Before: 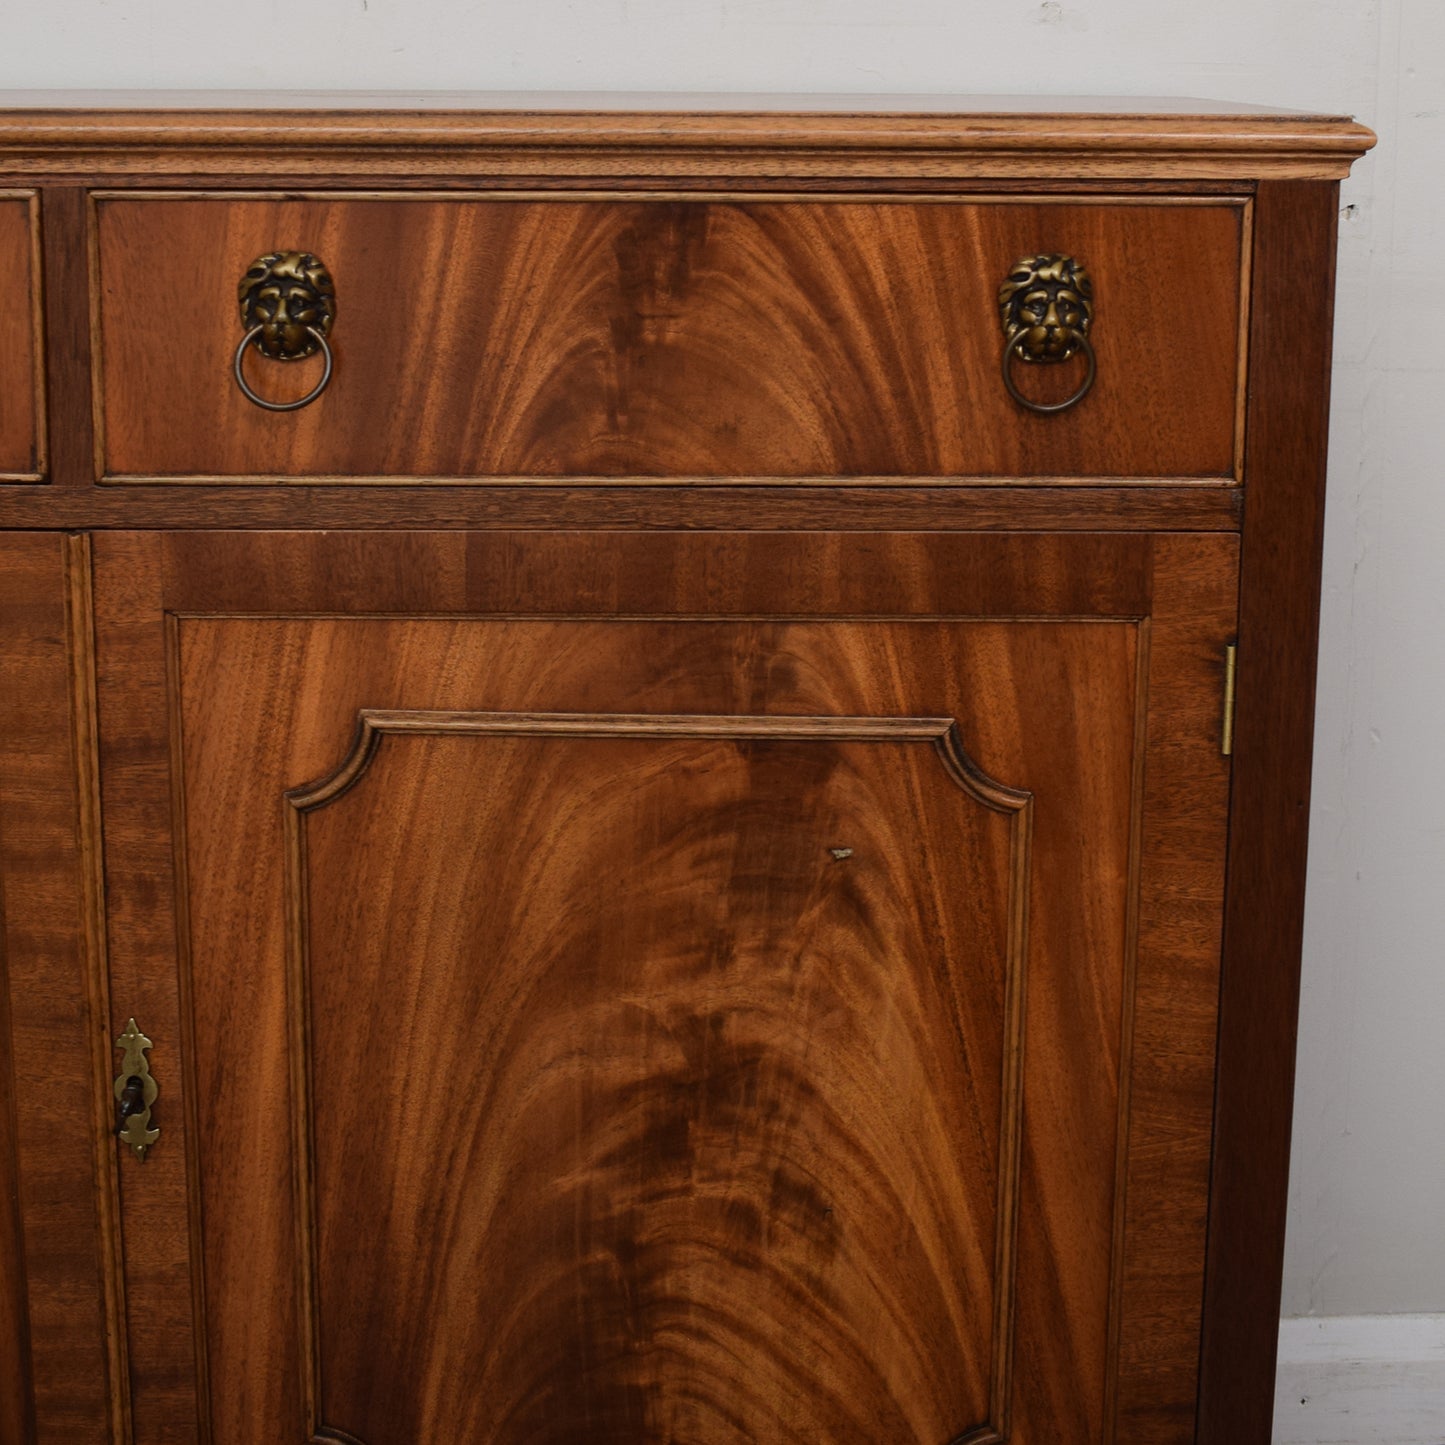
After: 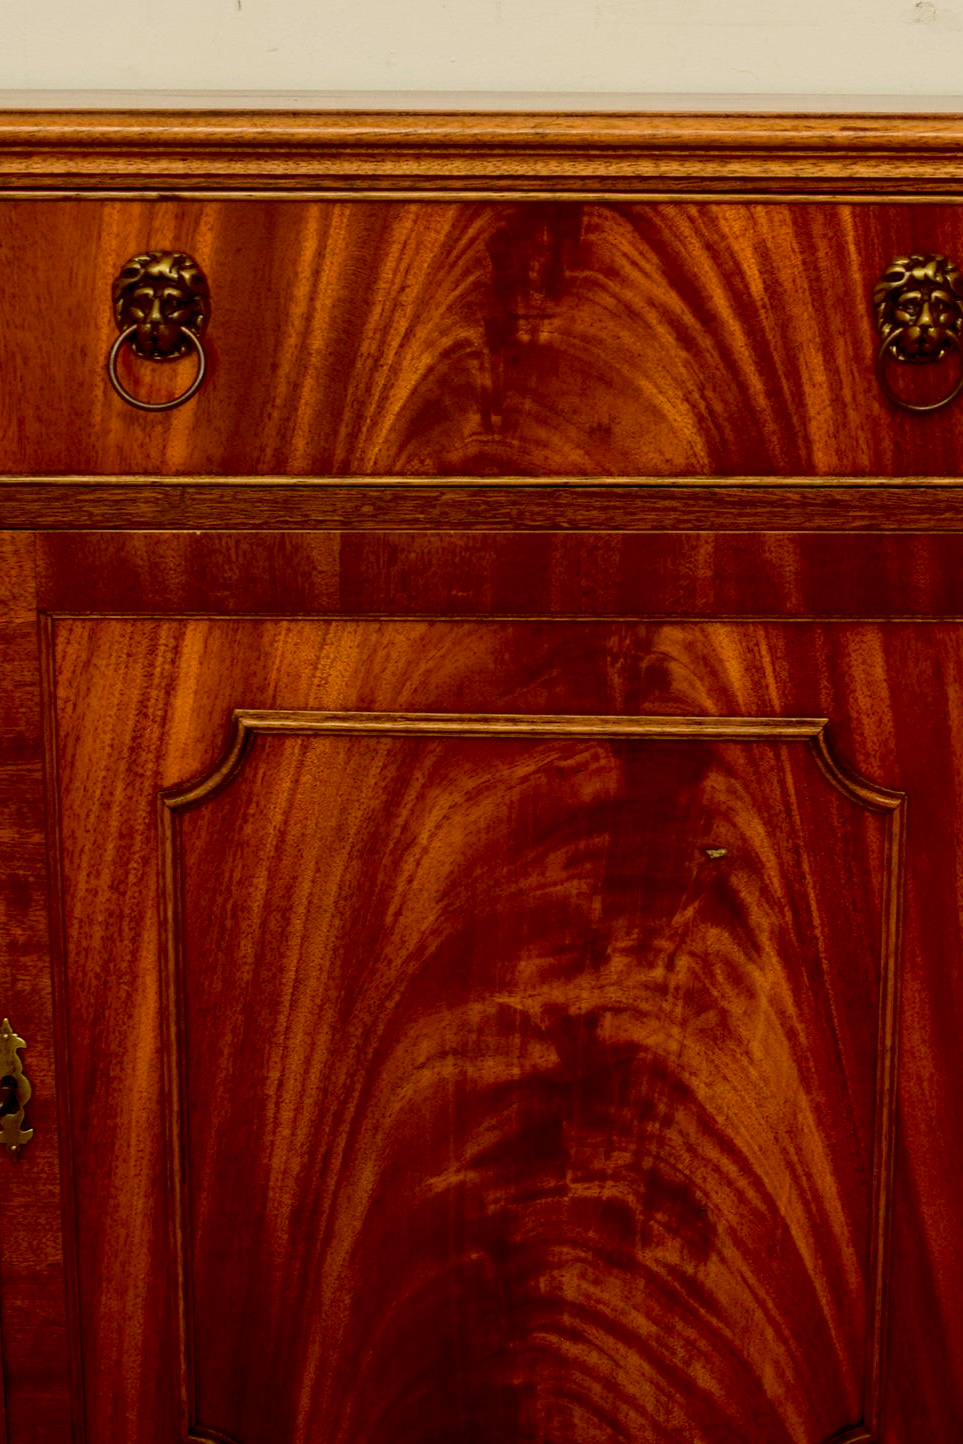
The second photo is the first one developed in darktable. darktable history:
bloom: size 3%, threshold 100%, strength 0%
crop and rotate: left 8.786%, right 24.548%
color balance: lift [1.001, 1.007, 1, 0.993], gamma [1.023, 1.026, 1.01, 0.974], gain [0.964, 1.059, 1.073, 0.927]
exposure: black level correction 0.01, exposure 0.011 EV, compensate highlight preservation false
local contrast: on, module defaults
contrast brightness saturation: contrast 0.18, saturation 0.3
